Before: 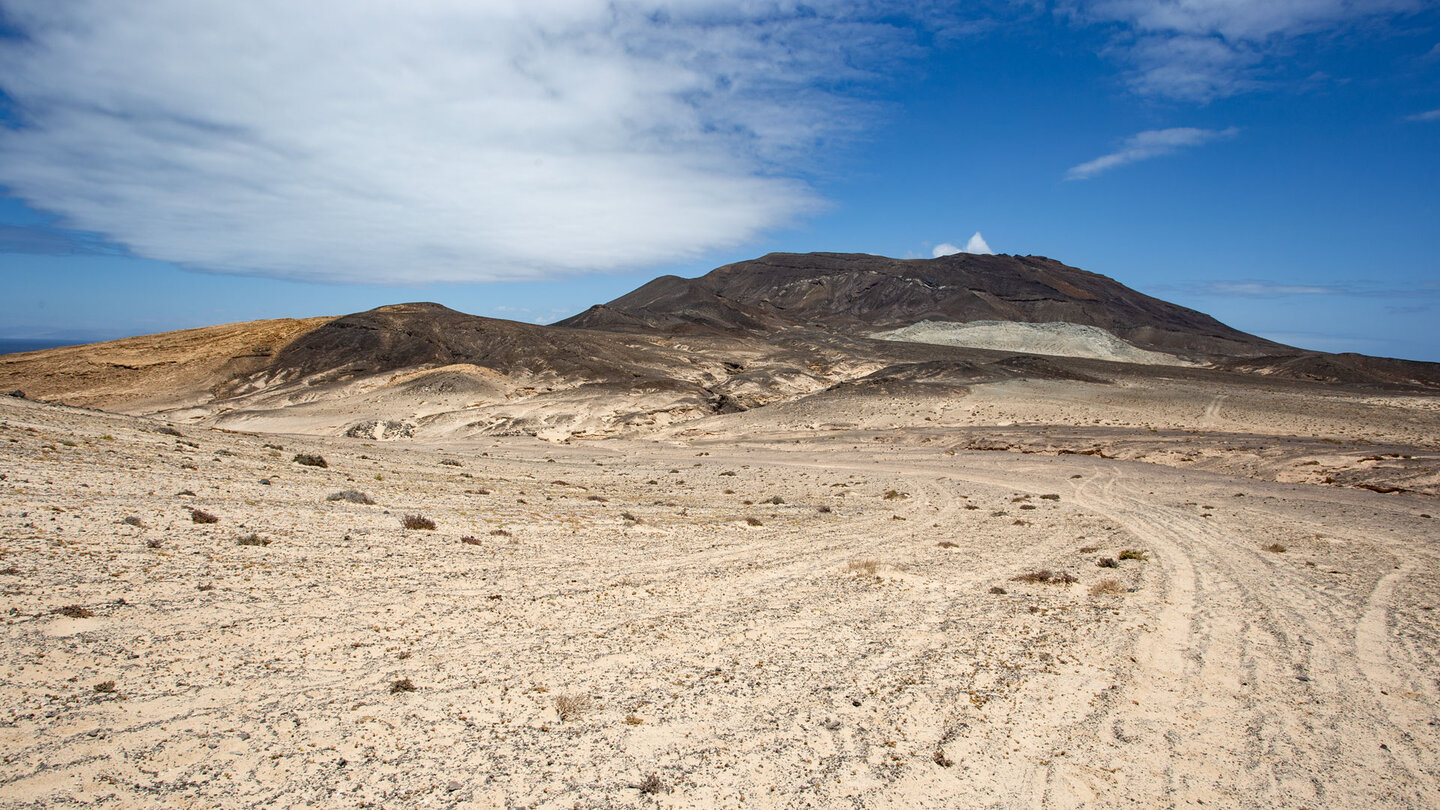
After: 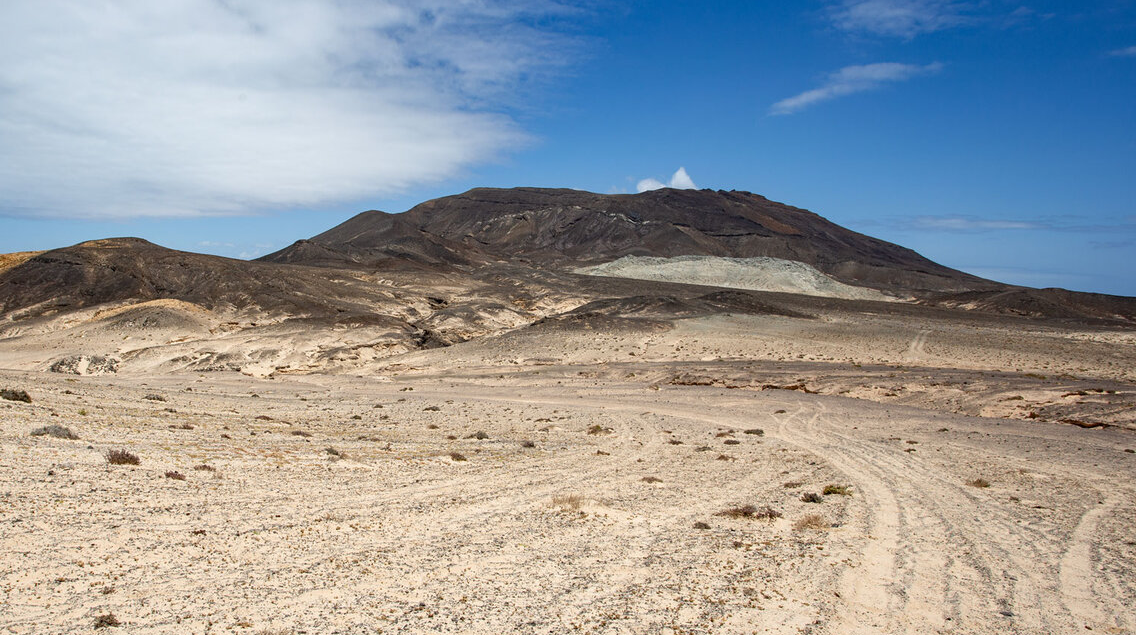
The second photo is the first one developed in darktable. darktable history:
crop and rotate: left 20.563%, top 8.096%, right 0.497%, bottom 13.39%
